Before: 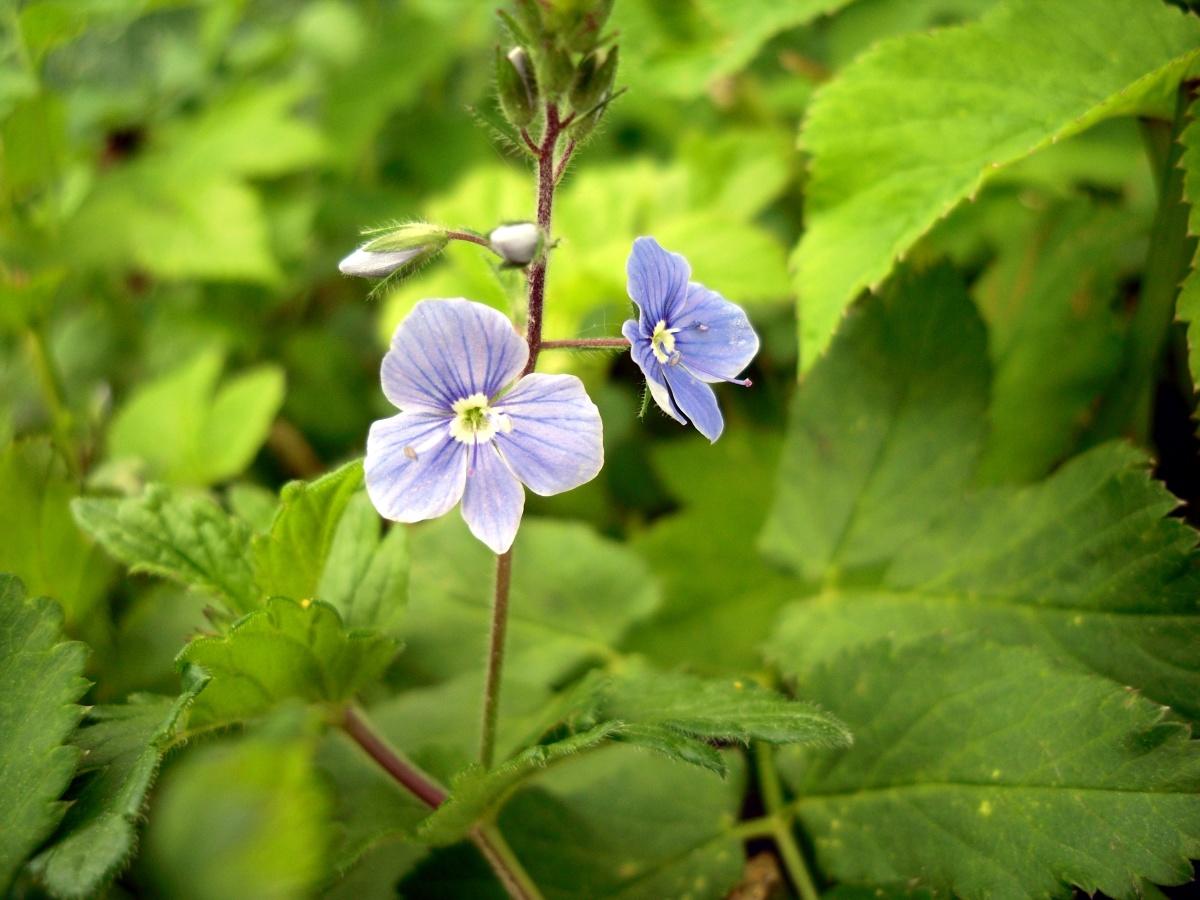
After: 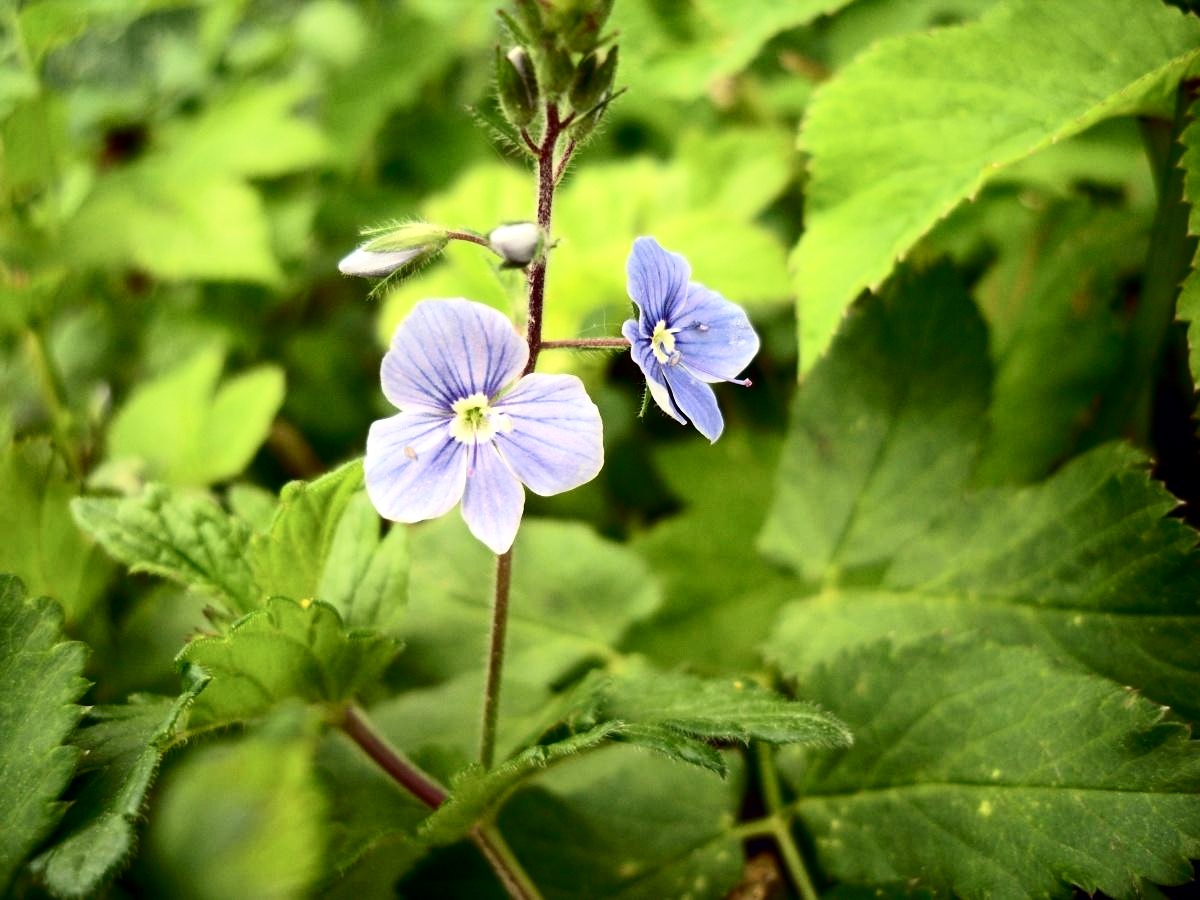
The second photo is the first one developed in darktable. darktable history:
contrast brightness saturation: contrast 0.284
